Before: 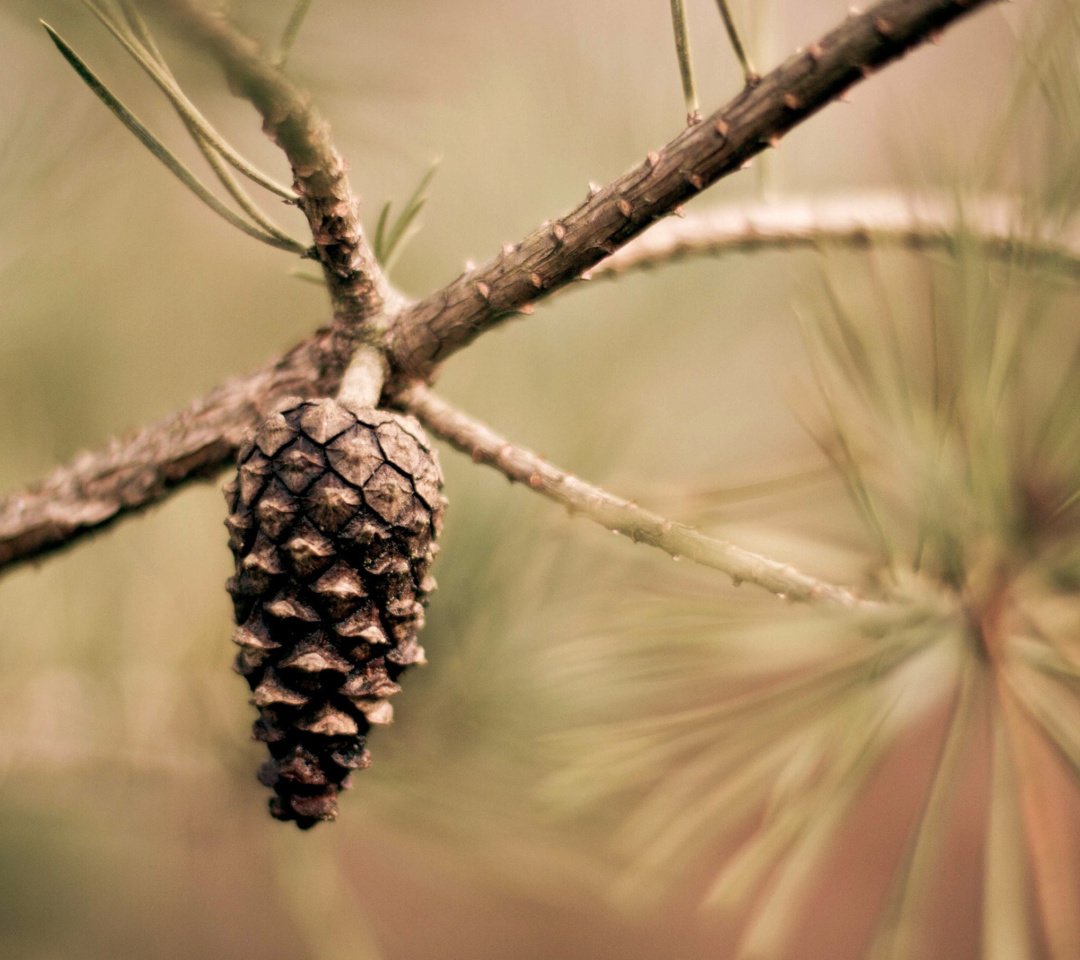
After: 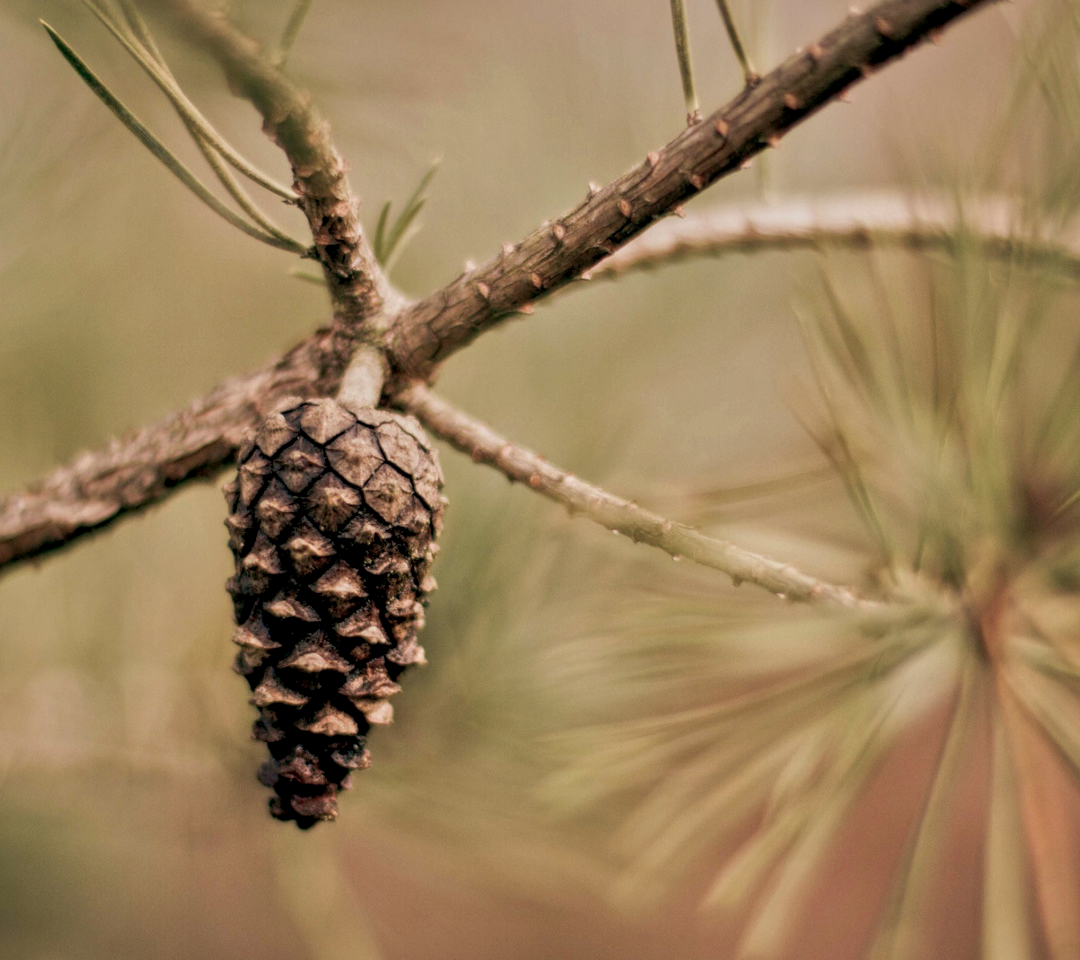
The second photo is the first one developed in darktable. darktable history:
tone equalizer: -8 EV -0.001 EV, -7 EV 0.004 EV, -6 EV -0.014 EV, -5 EV 0.009 EV, -4 EV -0.018 EV, -3 EV 0.041 EV, -2 EV -0.047 EV, -1 EV -0.301 EV, +0 EV -0.61 EV, mask exposure compensation -0.508 EV
local contrast: on, module defaults
shadows and highlights: on, module defaults
